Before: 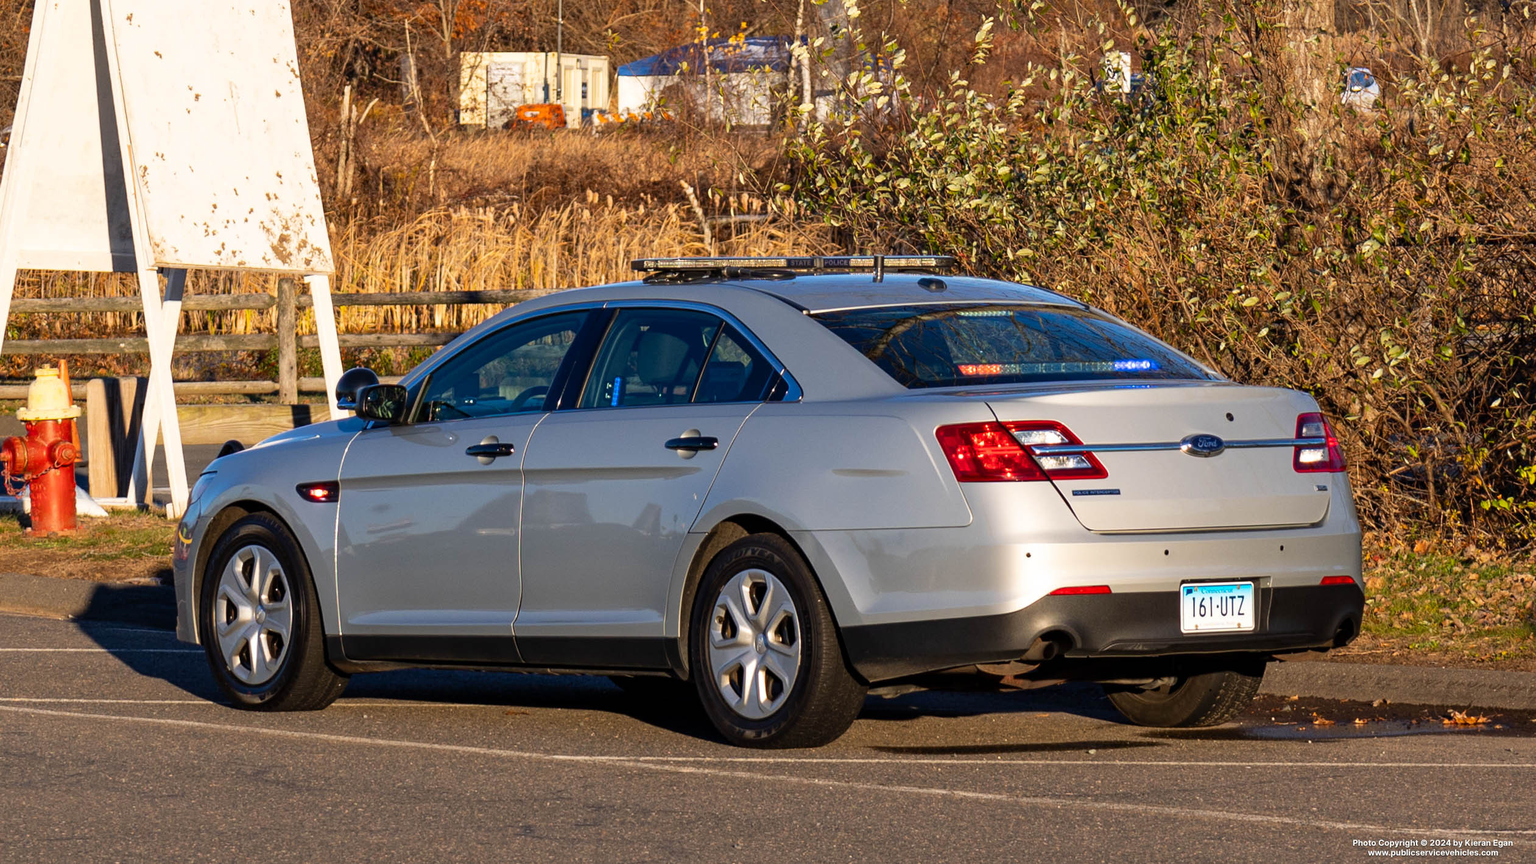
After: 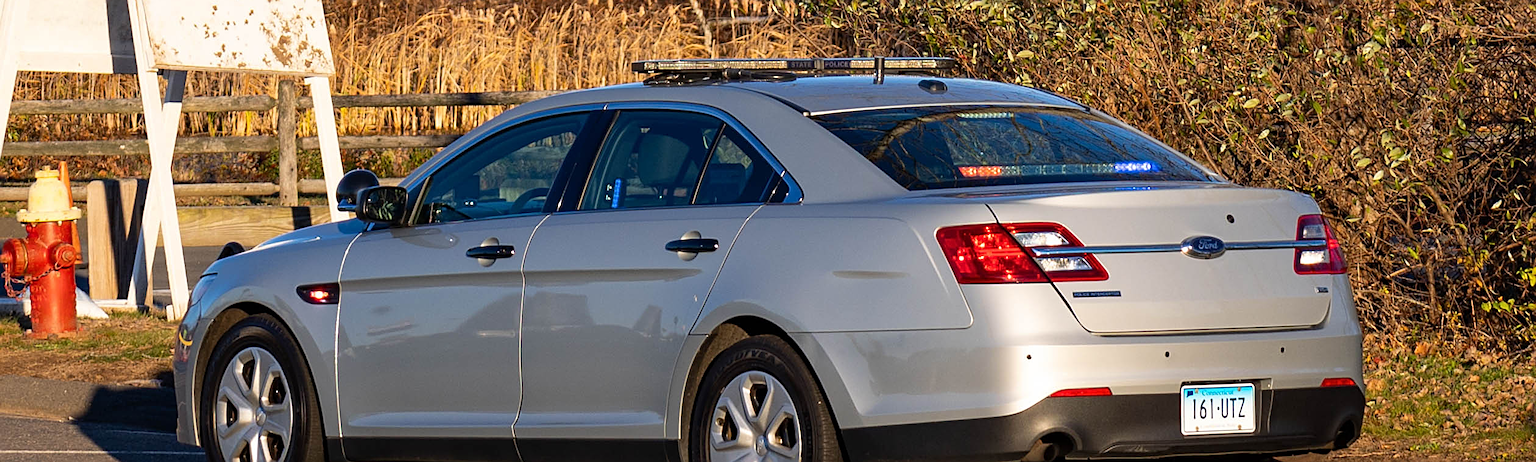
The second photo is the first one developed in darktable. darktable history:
crop and rotate: top 23.043%, bottom 23.437%
sharpen: on, module defaults
